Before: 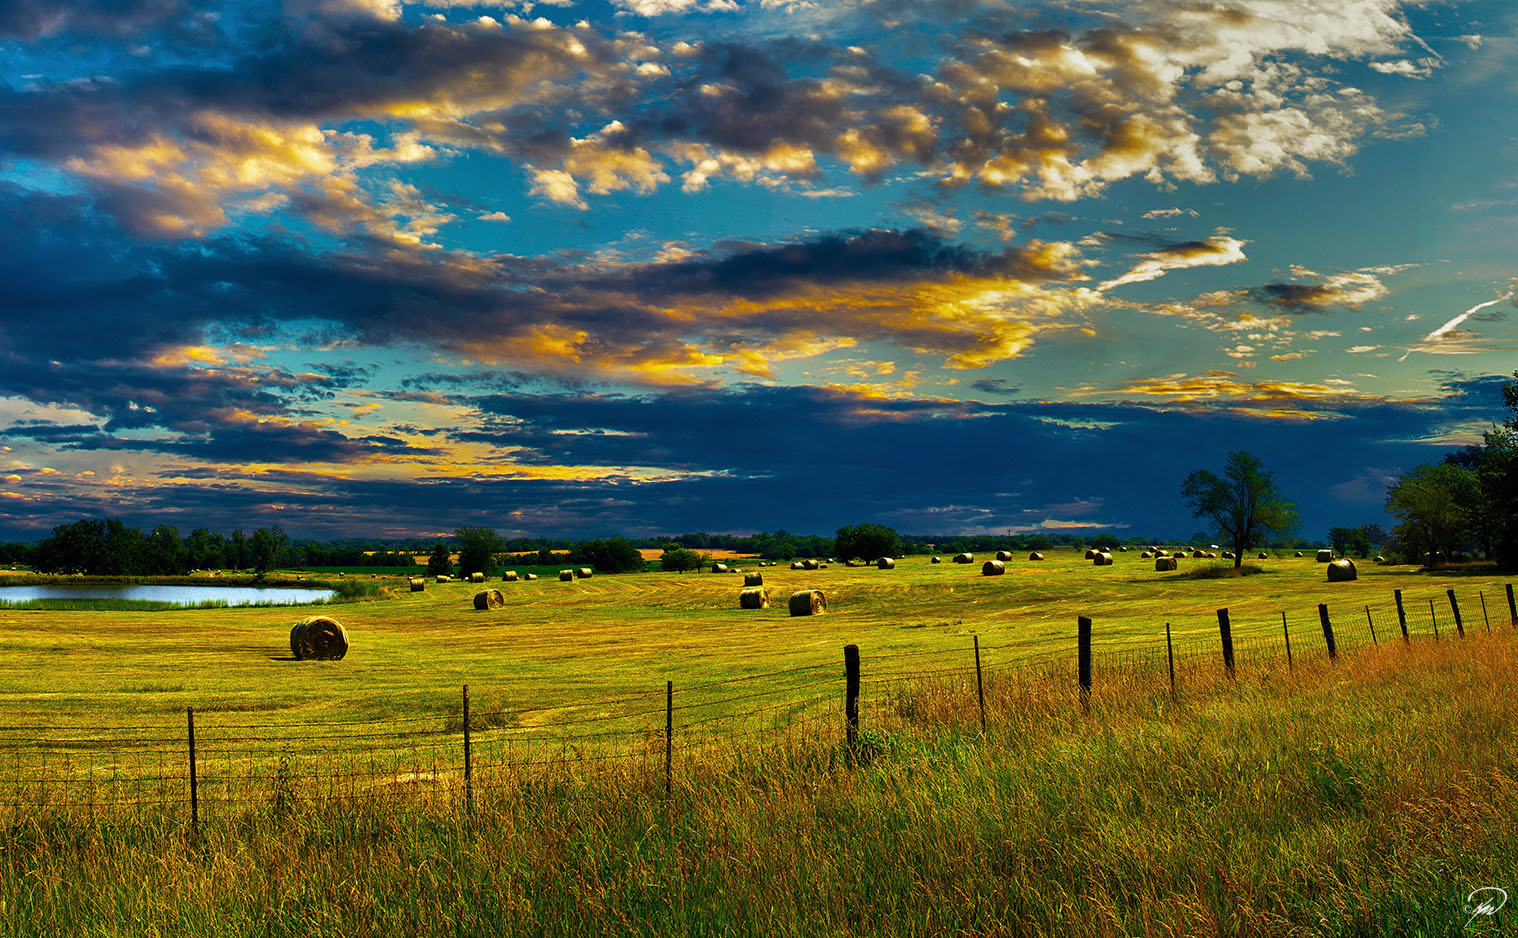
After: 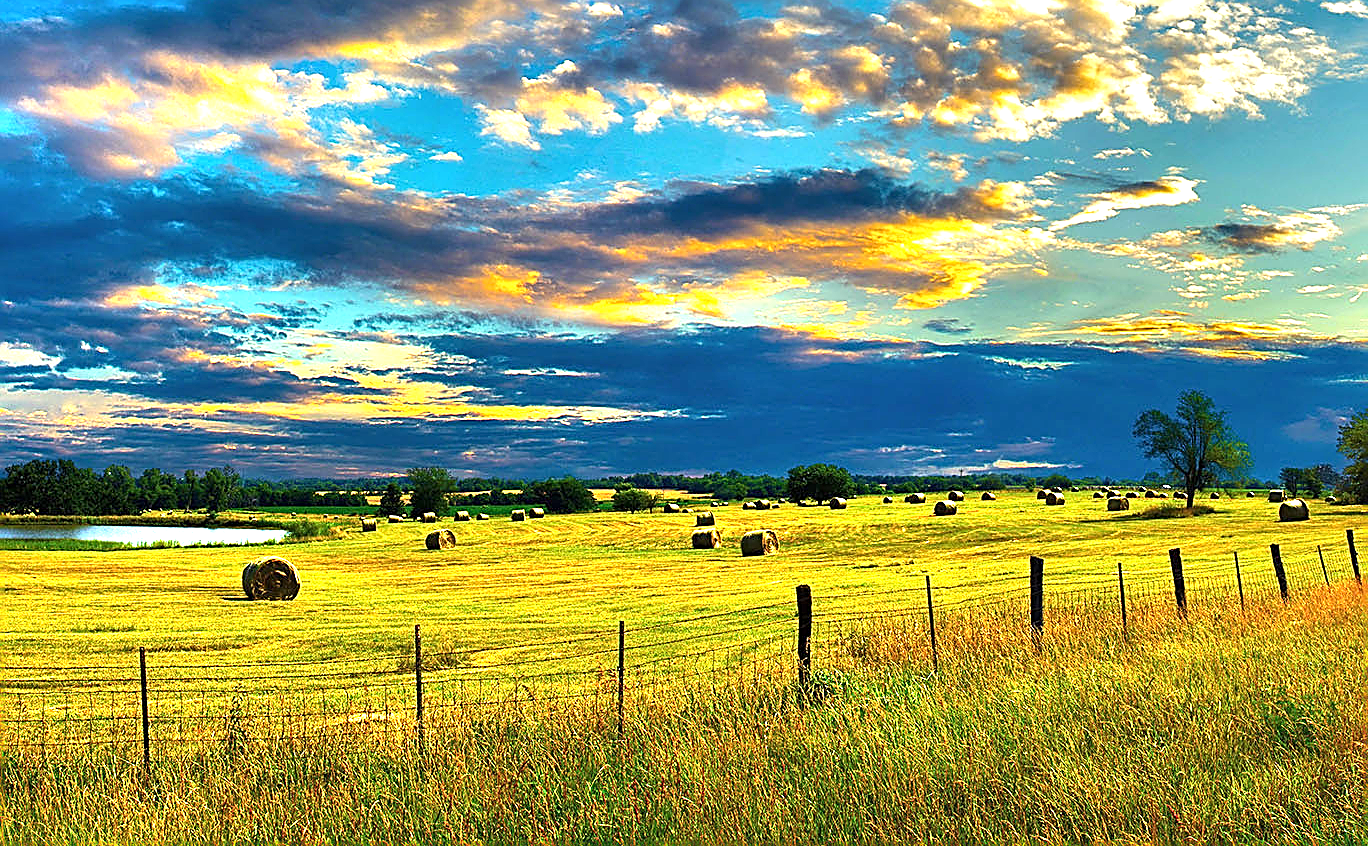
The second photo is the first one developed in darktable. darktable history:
crop: left 3.198%, top 6.427%, right 6.652%, bottom 3.314%
sharpen: amount 0.904
exposure: black level correction 0, exposure 1.491 EV, compensate exposure bias true, compensate highlight preservation false
